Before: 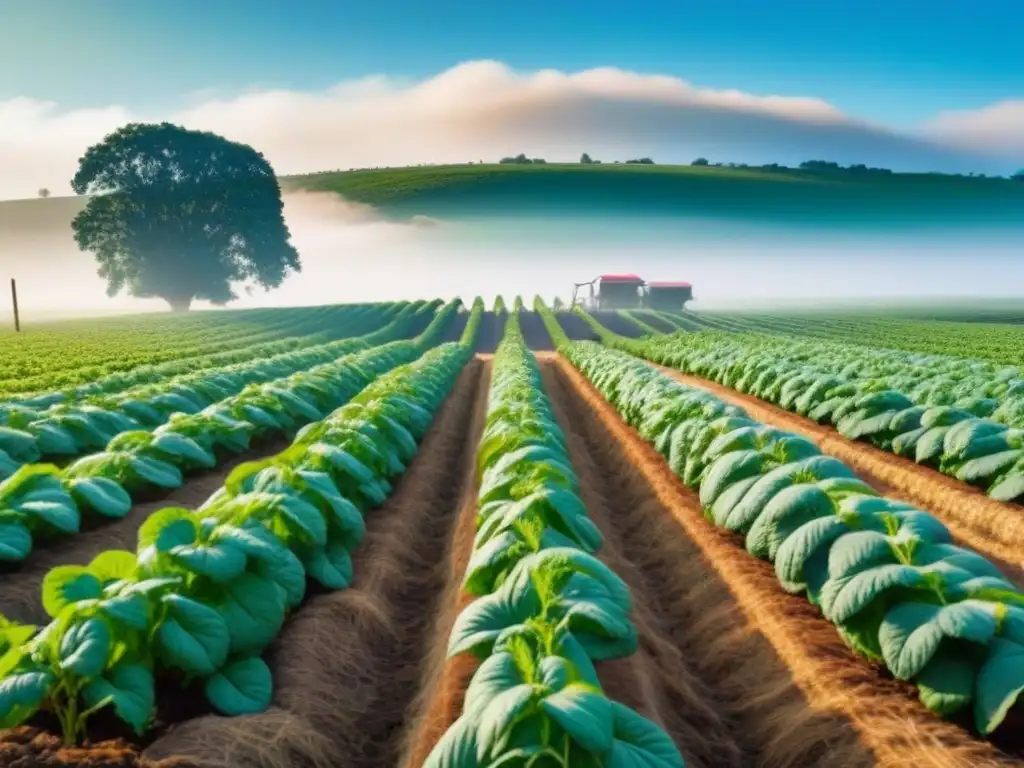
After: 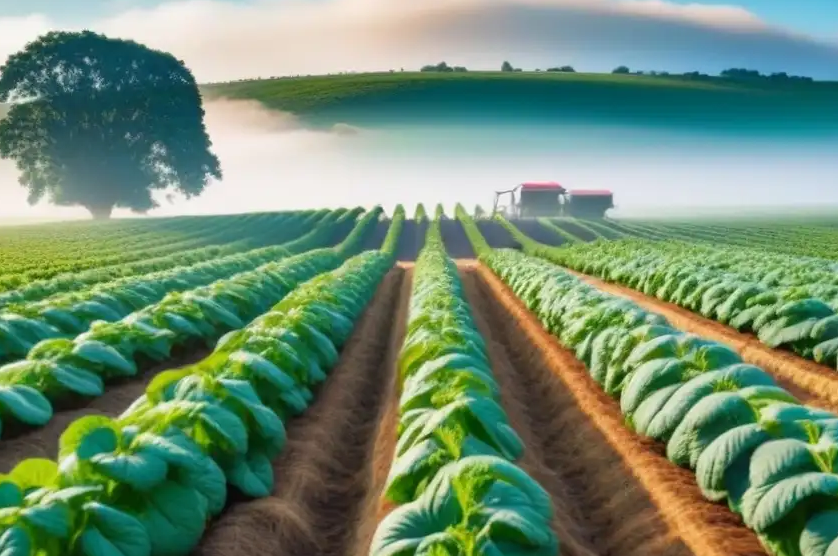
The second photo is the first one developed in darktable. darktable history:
crop: left 7.804%, top 12.077%, right 10.358%, bottom 15.454%
